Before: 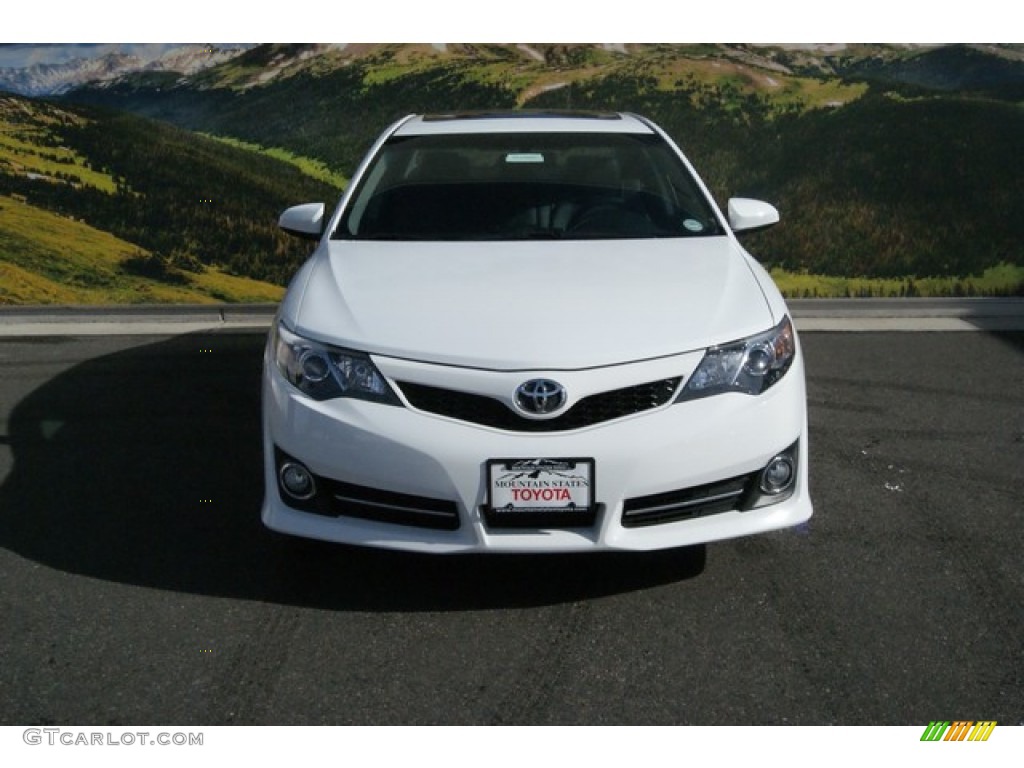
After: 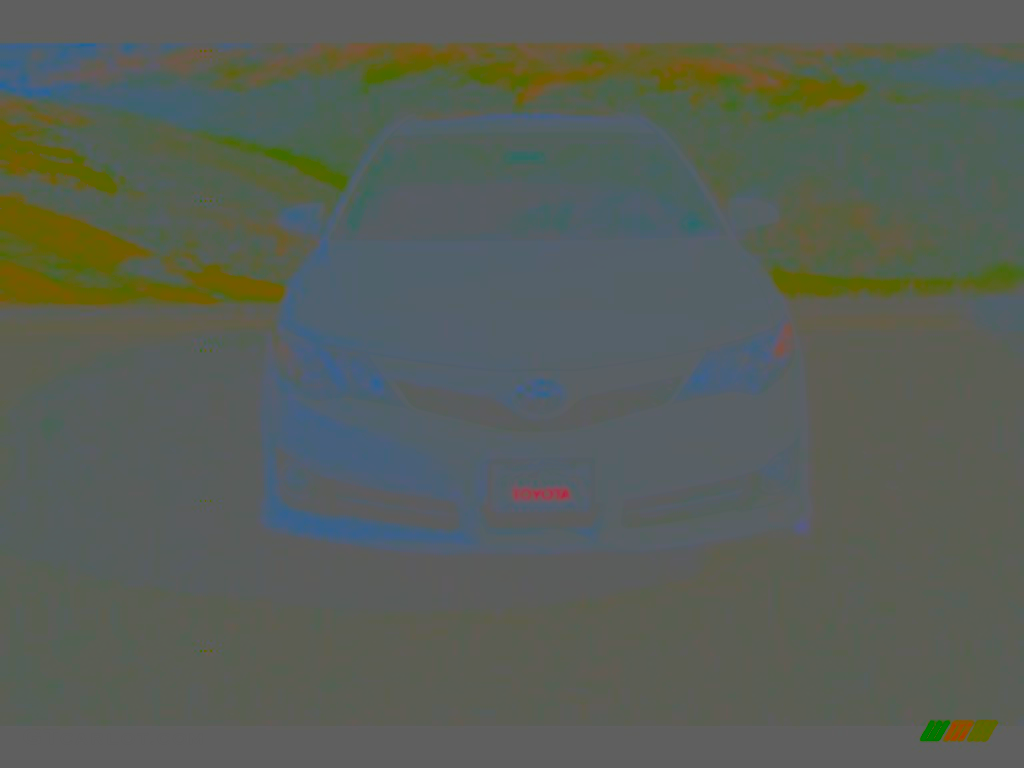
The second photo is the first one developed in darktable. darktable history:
sharpen: on, module defaults
contrast brightness saturation: contrast -0.99, brightness -0.17, saturation 0.75
local contrast: highlights 100%, shadows 100%, detail 120%, midtone range 0.2
shadows and highlights: shadows 20.91, highlights -82.73, soften with gaussian
